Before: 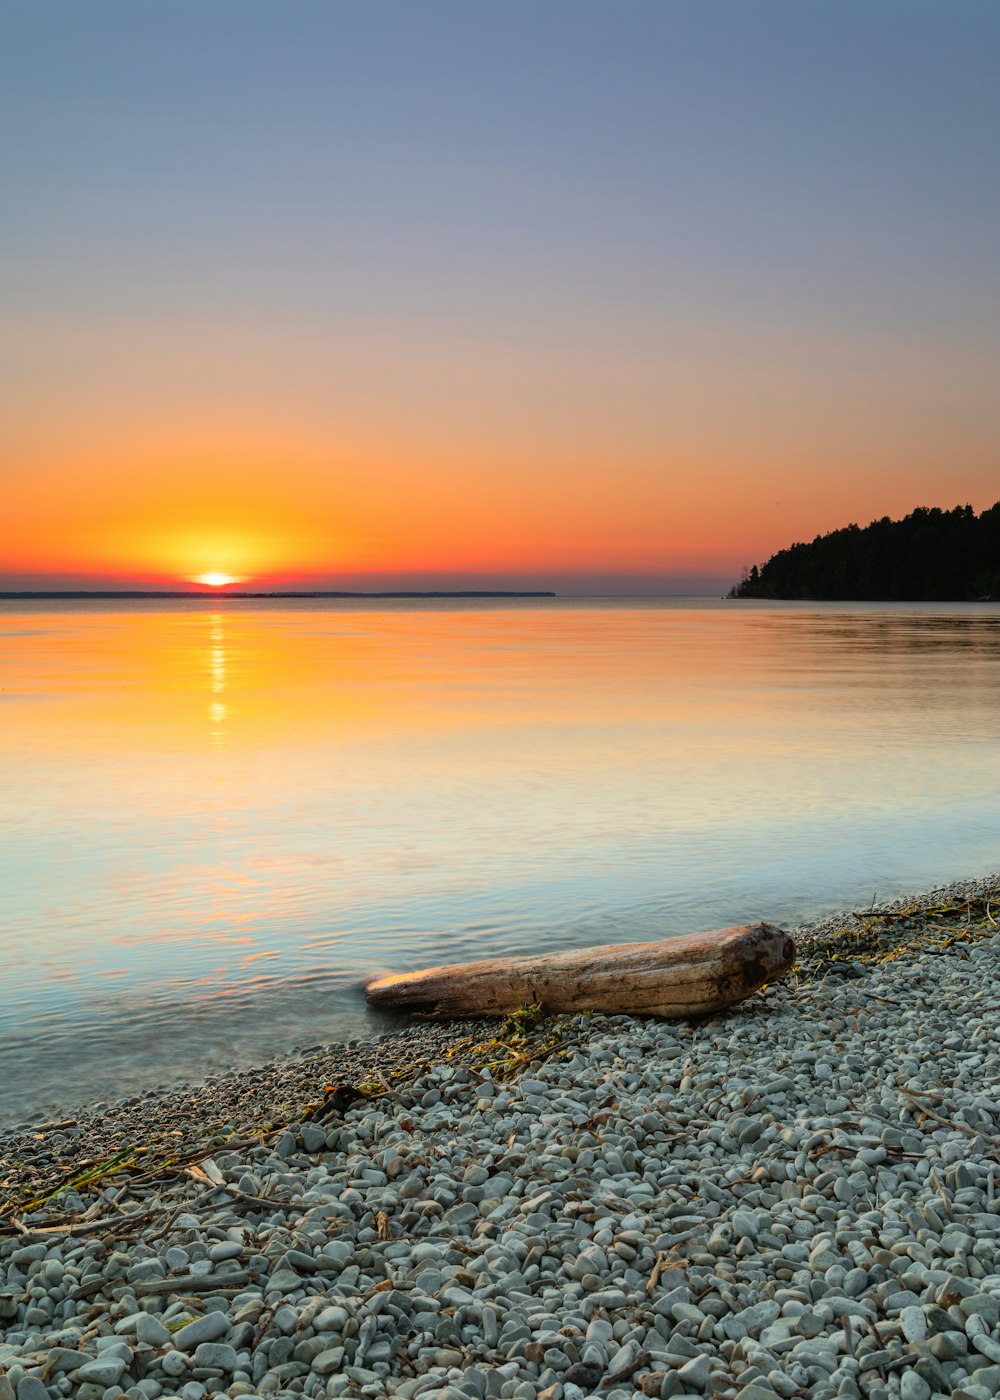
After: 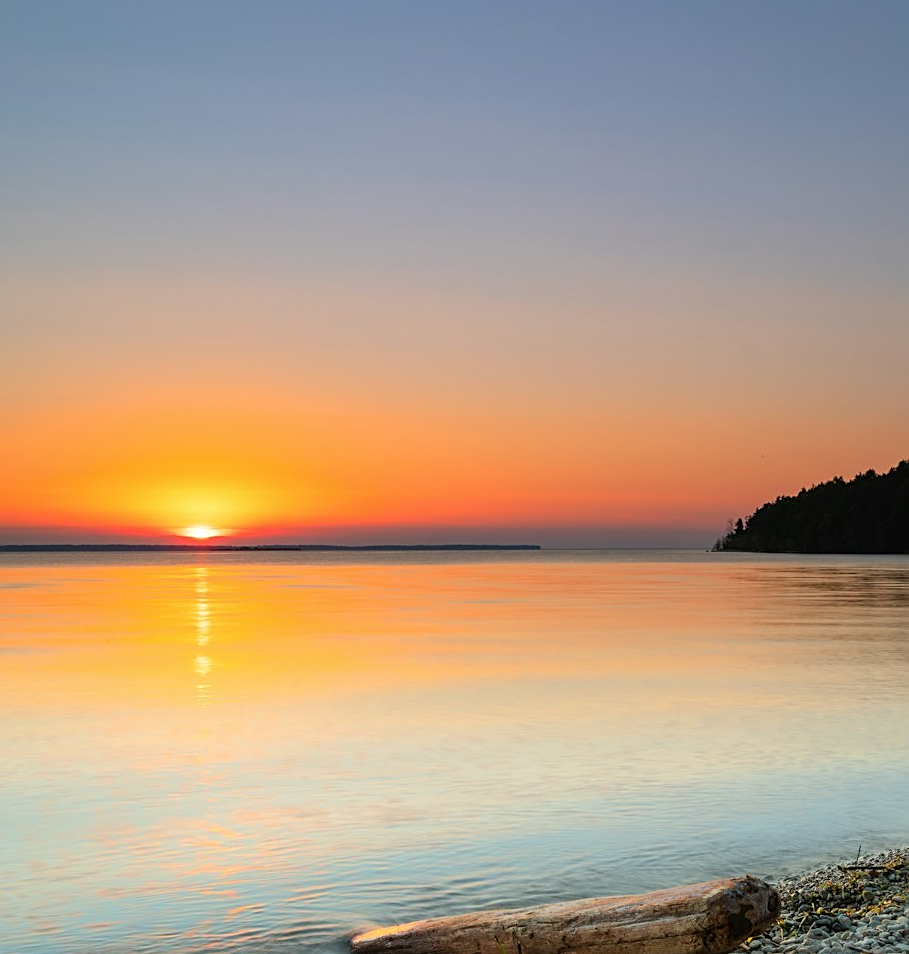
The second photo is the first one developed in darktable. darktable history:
sharpen: on, module defaults
crop: left 1.523%, top 3.375%, right 7.555%, bottom 28.466%
